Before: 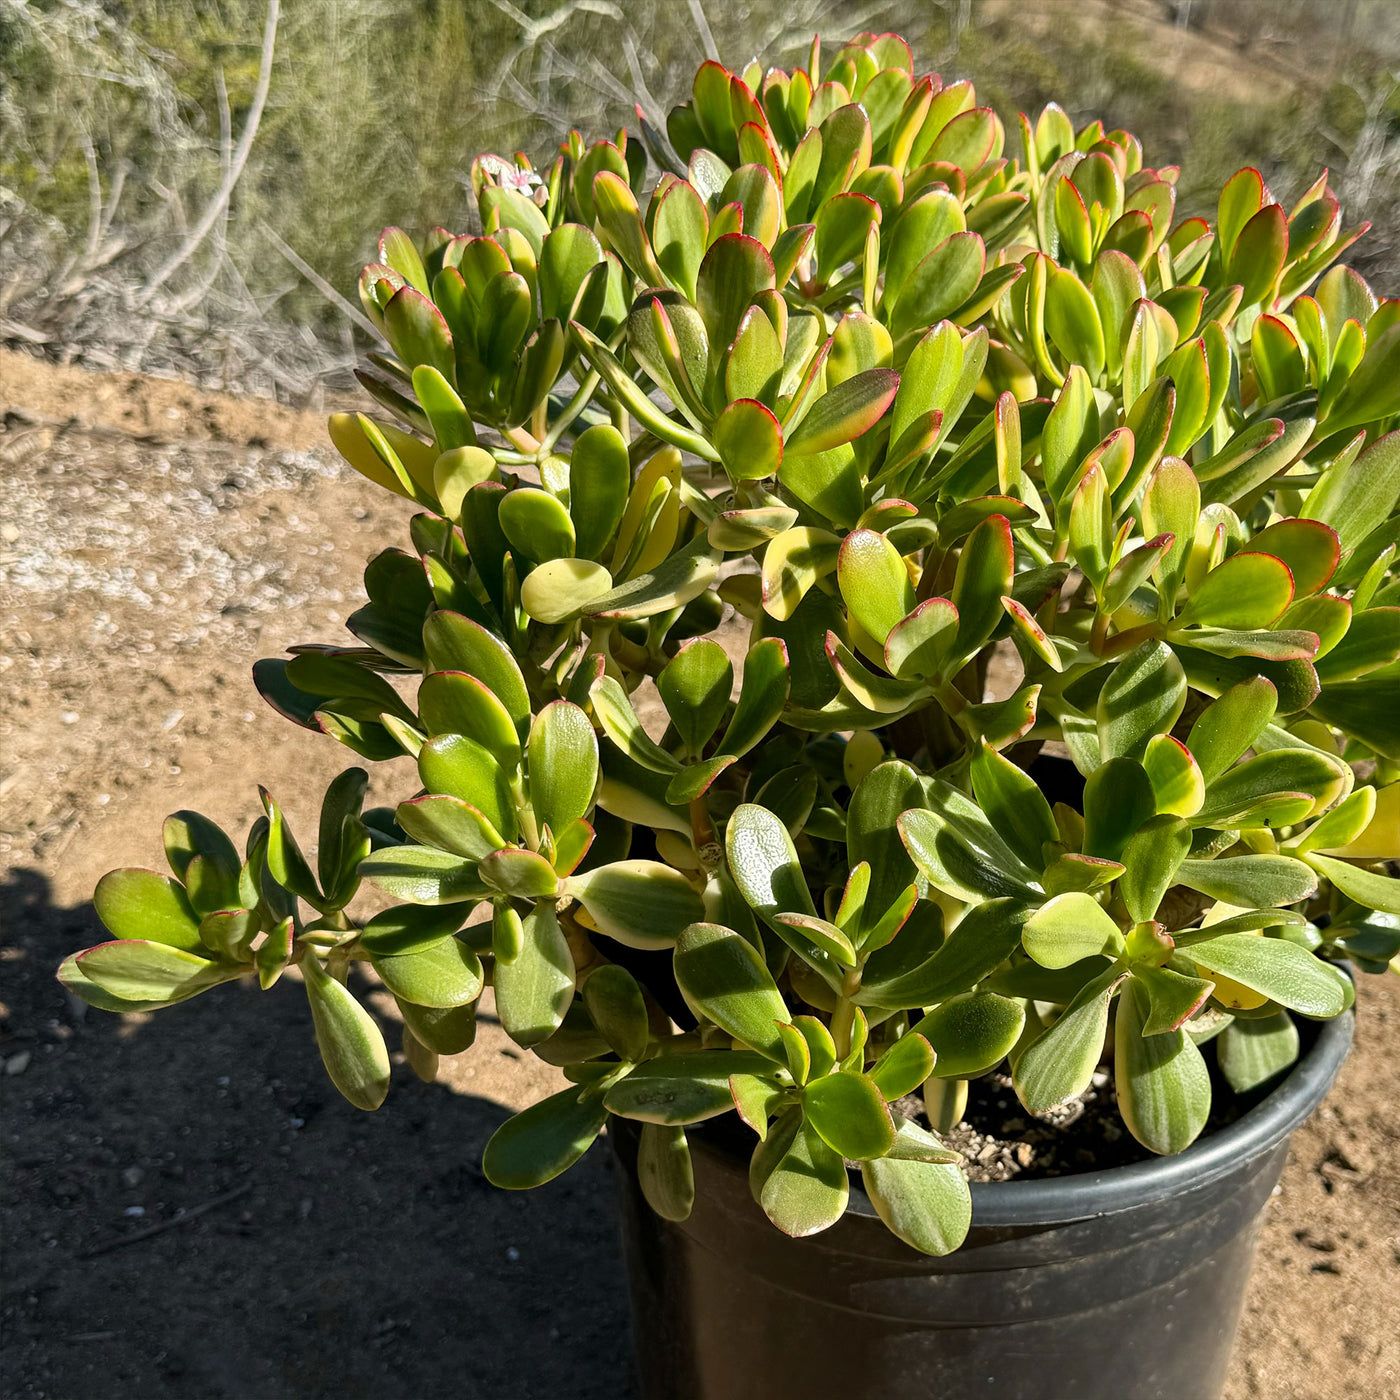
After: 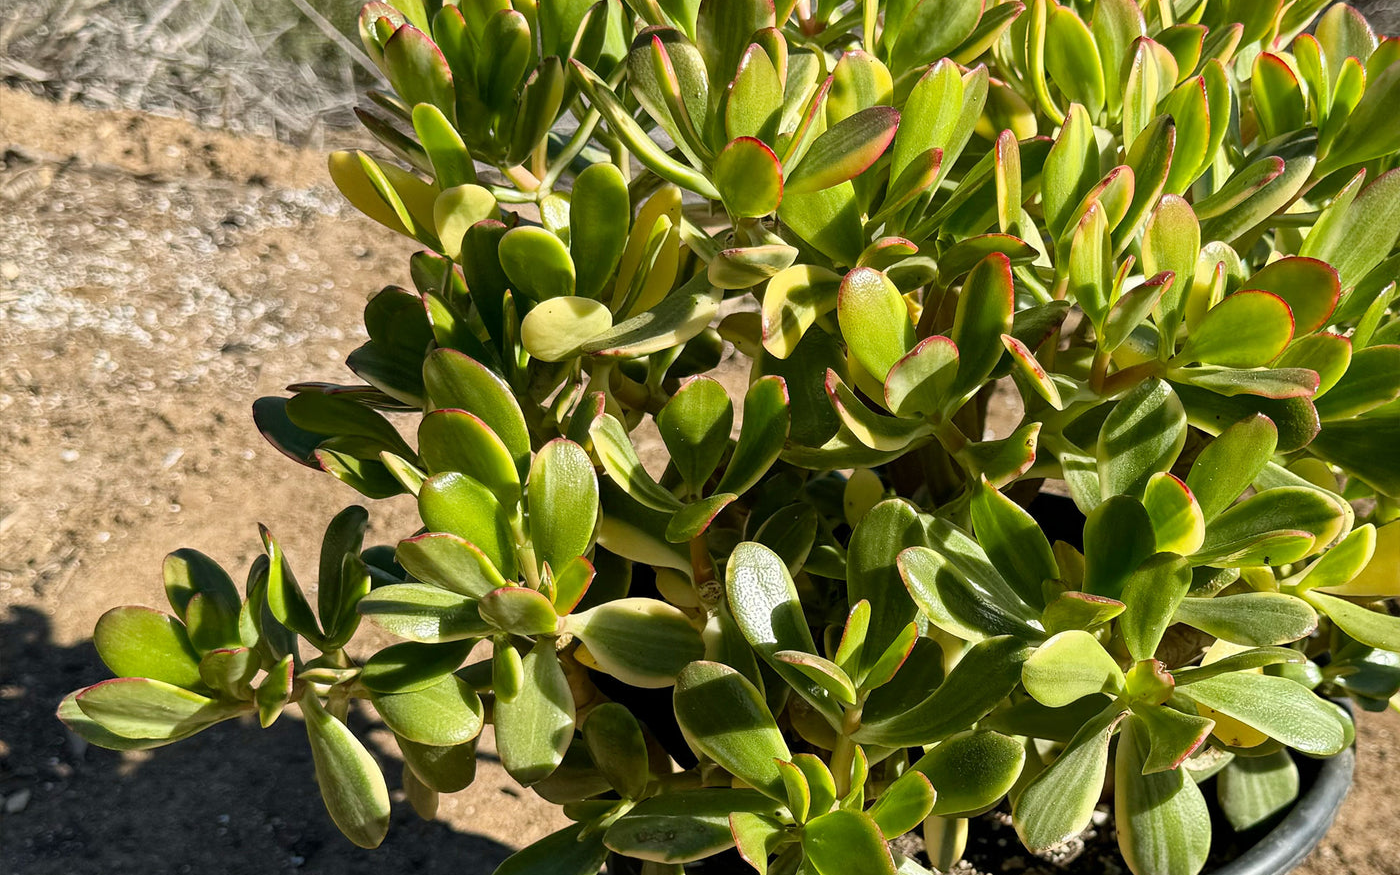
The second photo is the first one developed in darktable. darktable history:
crop: top 18.75%, bottom 18.75%
